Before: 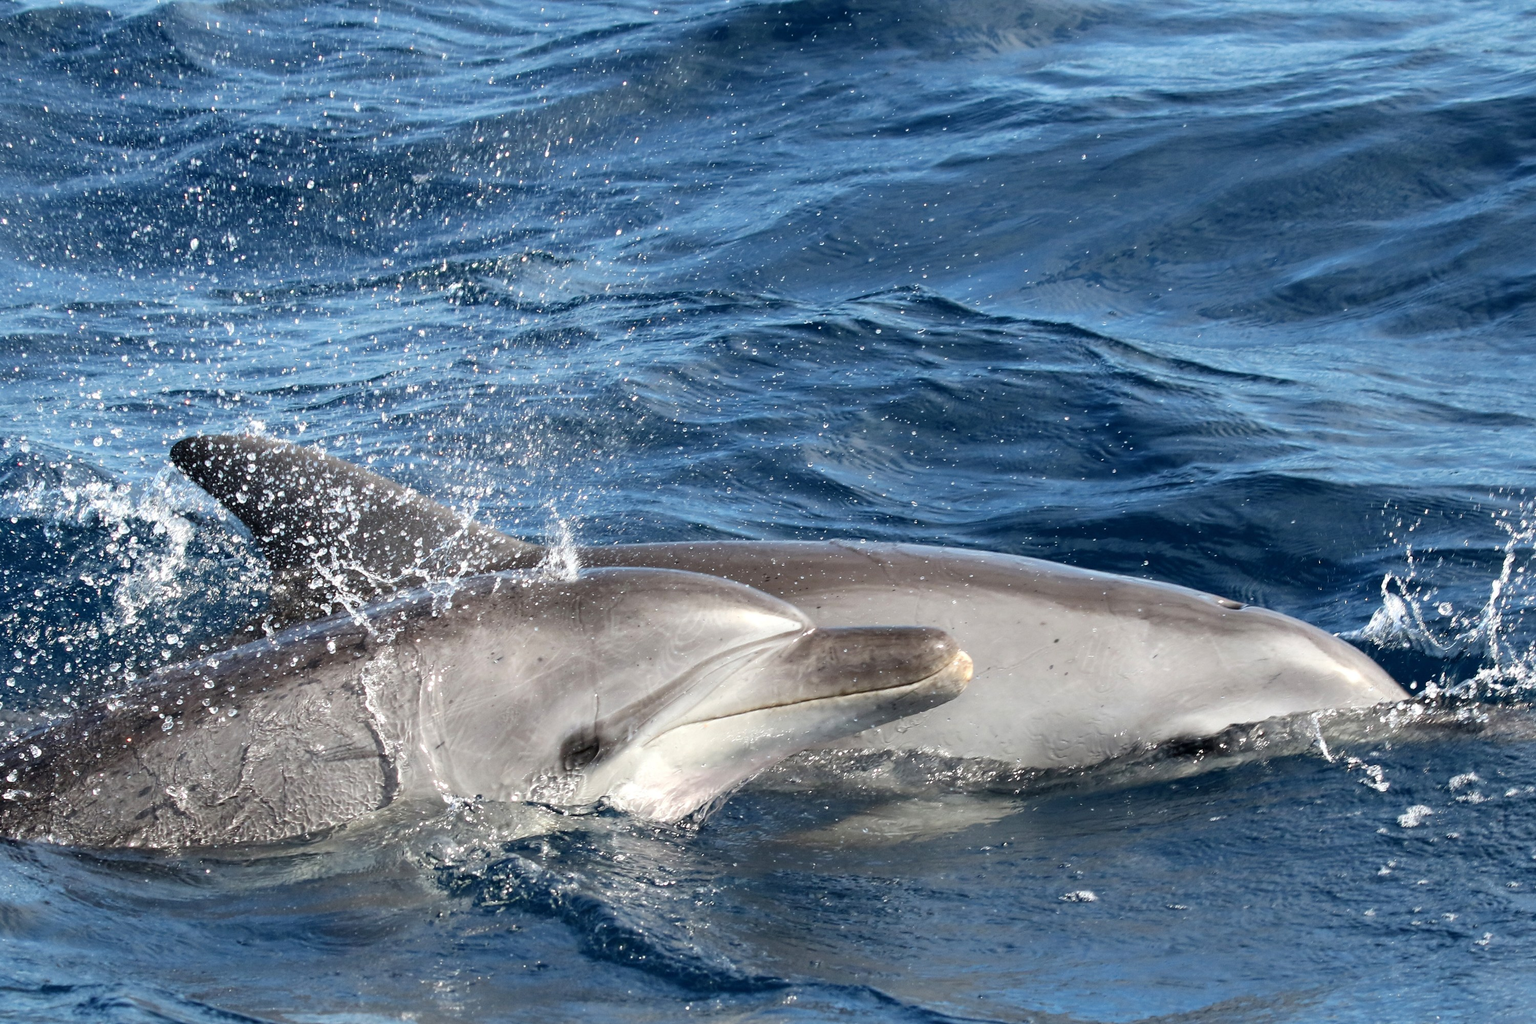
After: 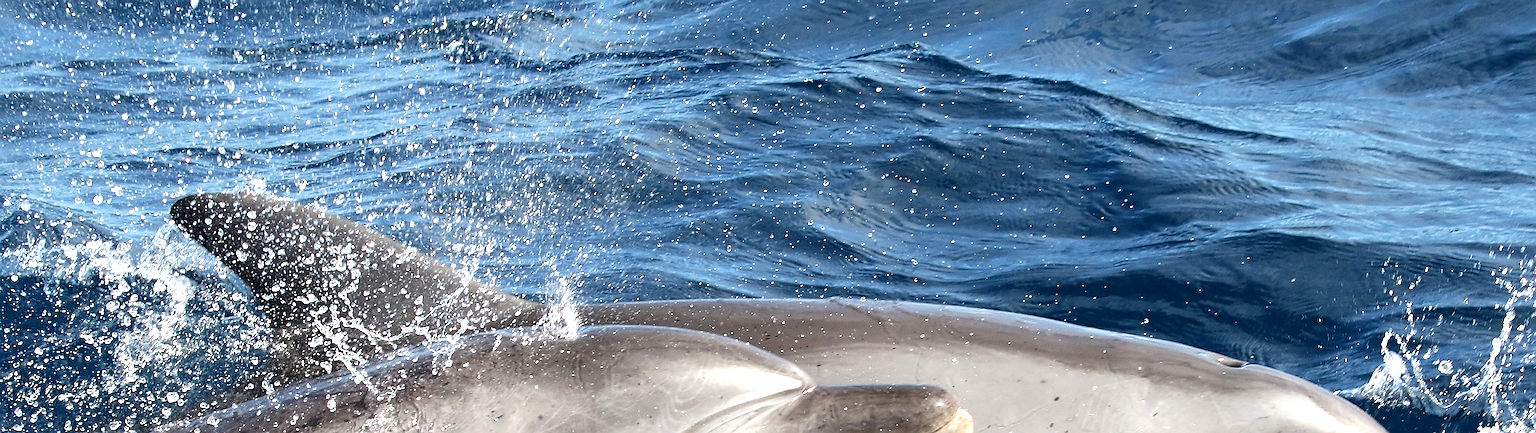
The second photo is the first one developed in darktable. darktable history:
crop and rotate: top 23.686%, bottom 33.955%
sharpen: radius 1.42, amount 1.238, threshold 0.766
exposure: exposure 0.404 EV, compensate exposure bias true, compensate highlight preservation false
